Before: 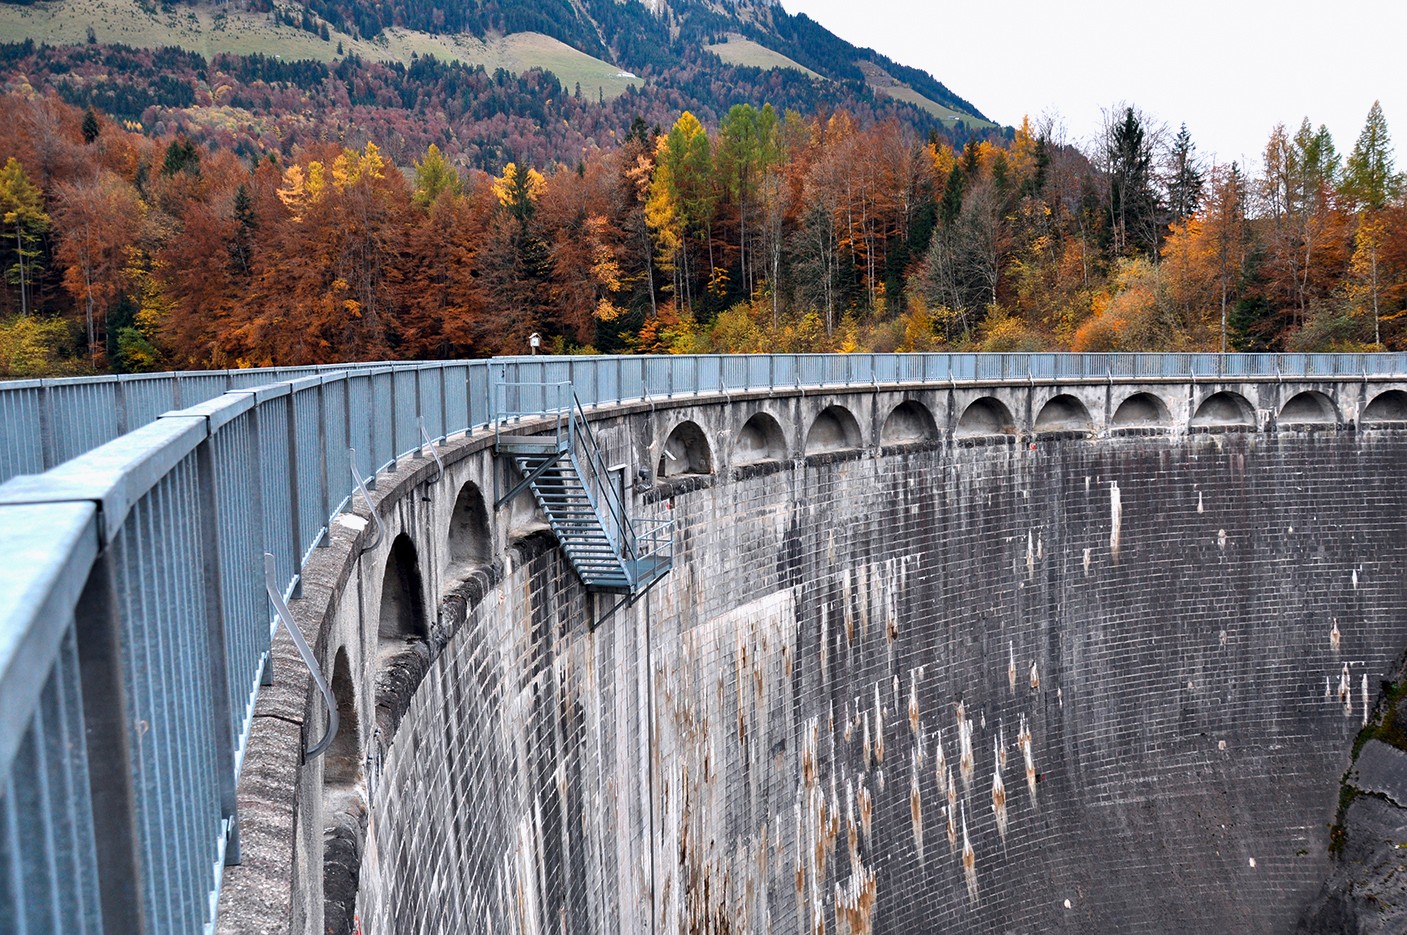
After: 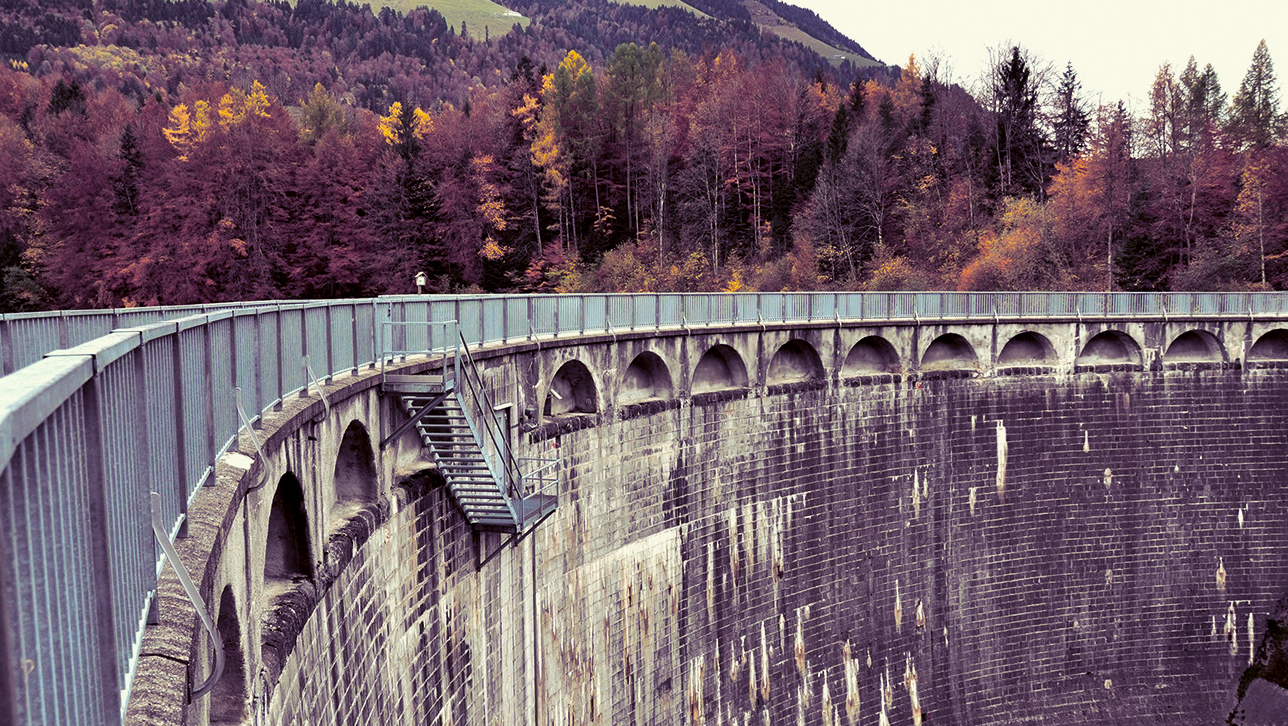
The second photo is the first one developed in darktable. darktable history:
color correction: highlights a* -5.94, highlights b* 9.48, shadows a* 10.12, shadows b* 23.94
split-toning: shadows › hue 255.6°, shadows › saturation 0.66, highlights › hue 43.2°, highlights › saturation 0.68, balance -50.1
crop: left 8.155%, top 6.611%, bottom 15.385%
color zones: curves: ch0 [(0.068, 0.464) (0.25, 0.5) (0.48, 0.508) (0.75, 0.536) (0.886, 0.476) (0.967, 0.456)]; ch1 [(0.066, 0.456) (0.25, 0.5) (0.616, 0.508) (0.746, 0.56) (0.934, 0.444)]
